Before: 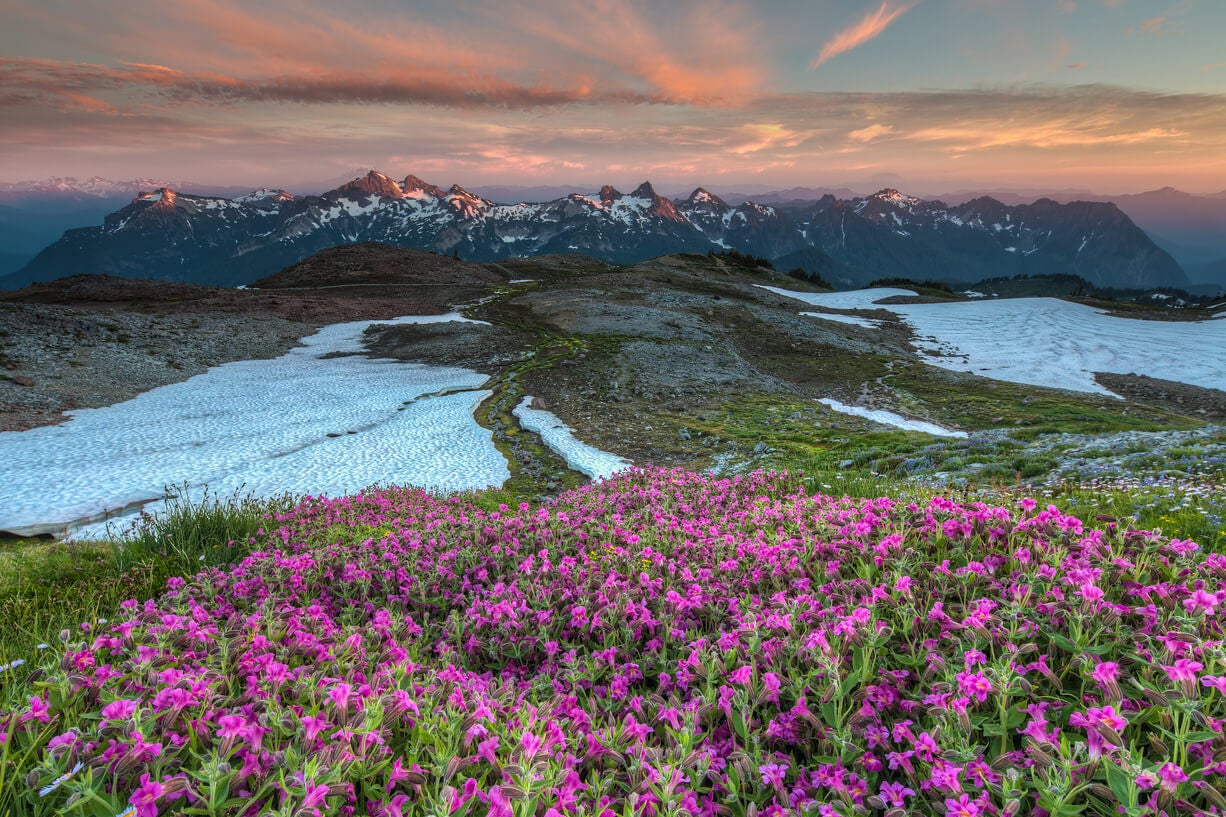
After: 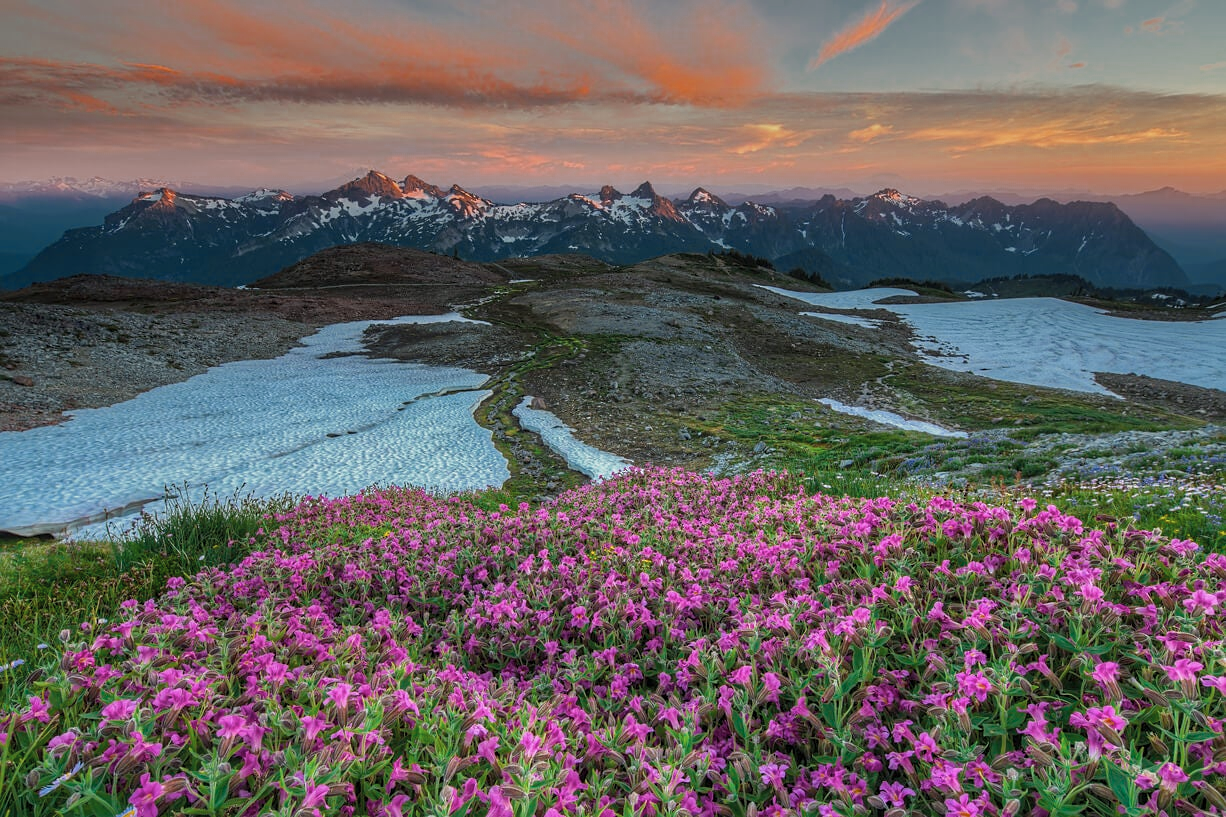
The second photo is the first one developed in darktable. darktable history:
color zones: curves: ch0 [(0, 0.5) (0.125, 0.4) (0.25, 0.5) (0.375, 0.4) (0.5, 0.4) (0.625, 0.35) (0.75, 0.35) (0.875, 0.5)]; ch1 [(0, 0.35) (0.125, 0.45) (0.25, 0.35) (0.375, 0.35) (0.5, 0.35) (0.625, 0.35) (0.75, 0.45) (0.875, 0.35)]; ch2 [(0, 0.6) (0.125, 0.5) (0.25, 0.5) (0.375, 0.6) (0.5, 0.6) (0.625, 0.5) (0.75, 0.5) (0.875, 0.5)]
color balance rgb: perceptual saturation grading › global saturation 30.388%, perceptual brilliance grading › global brilliance 2.225%, perceptual brilliance grading › highlights -3.915%
sharpen: amount 0.2
